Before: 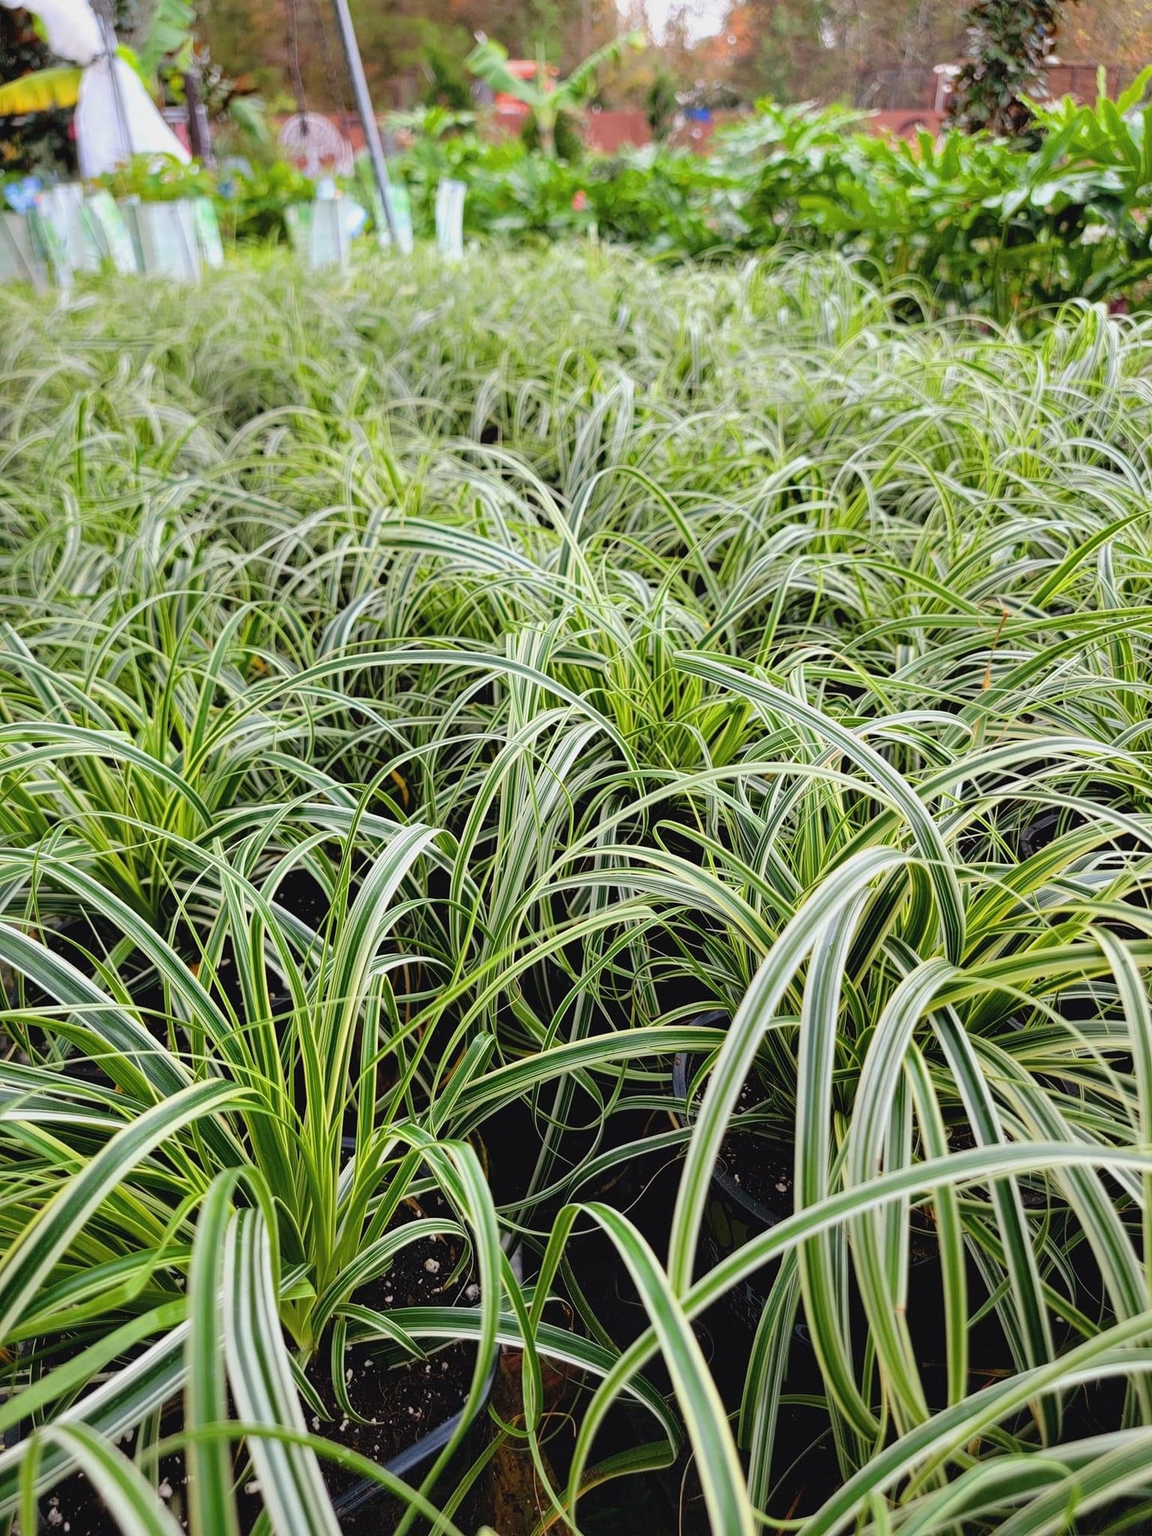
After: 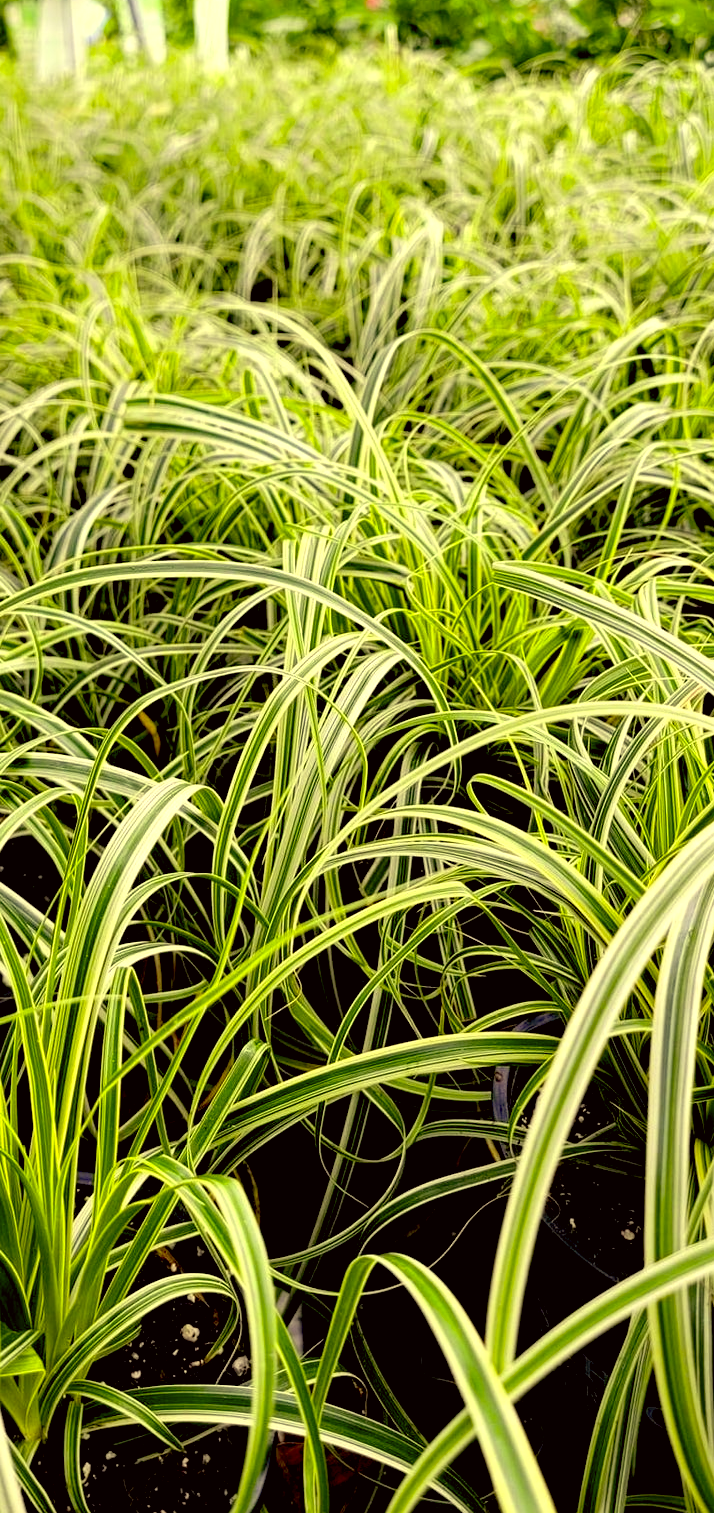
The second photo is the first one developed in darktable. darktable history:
color correction: highlights a* 17.94, highlights b* 35.39, shadows a* 1.48, shadows b* 6.42, saturation 1.01
exposure: black level correction 0.025, exposure 0.182 EV, compensate highlight preservation false
crop and rotate: angle 0.02°, left 24.353%, top 13.219%, right 26.156%, bottom 8.224%
color balance: mode lift, gamma, gain (sRGB), lift [0.997, 0.979, 1.021, 1.011], gamma [1, 1.084, 0.916, 0.998], gain [1, 0.87, 1.13, 1.101], contrast 4.55%, contrast fulcrum 38.24%, output saturation 104.09%
